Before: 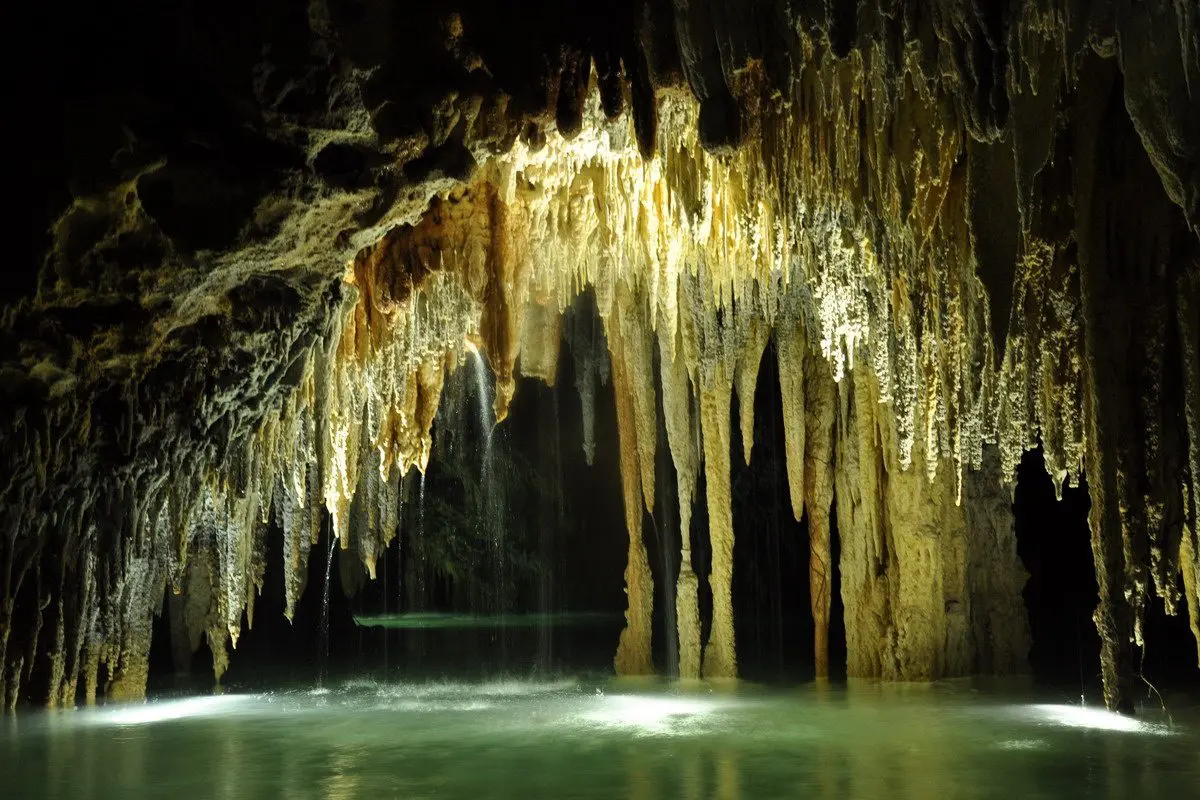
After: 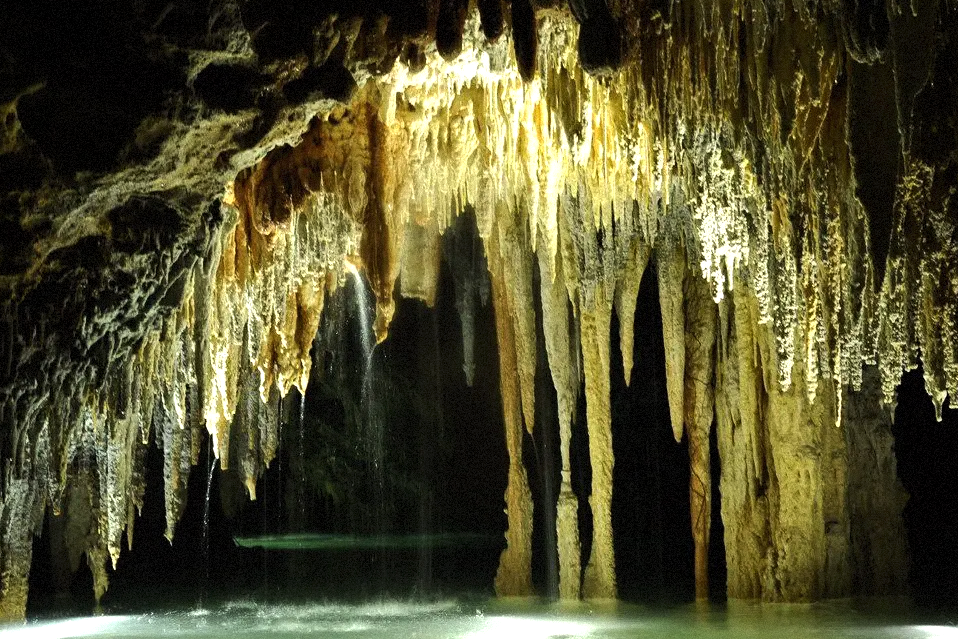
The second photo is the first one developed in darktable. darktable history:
tone equalizer: -8 EV -0.417 EV, -7 EV -0.389 EV, -6 EV -0.333 EV, -5 EV -0.222 EV, -3 EV 0.222 EV, -2 EV 0.333 EV, -1 EV 0.389 EV, +0 EV 0.417 EV, edges refinement/feathering 500, mask exposure compensation -1.57 EV, preserve details no
crop and rotate: left 10.071%, top 10.071%, right 10.02%, bottom 10.02%
grain: mid-tones bias 0%
